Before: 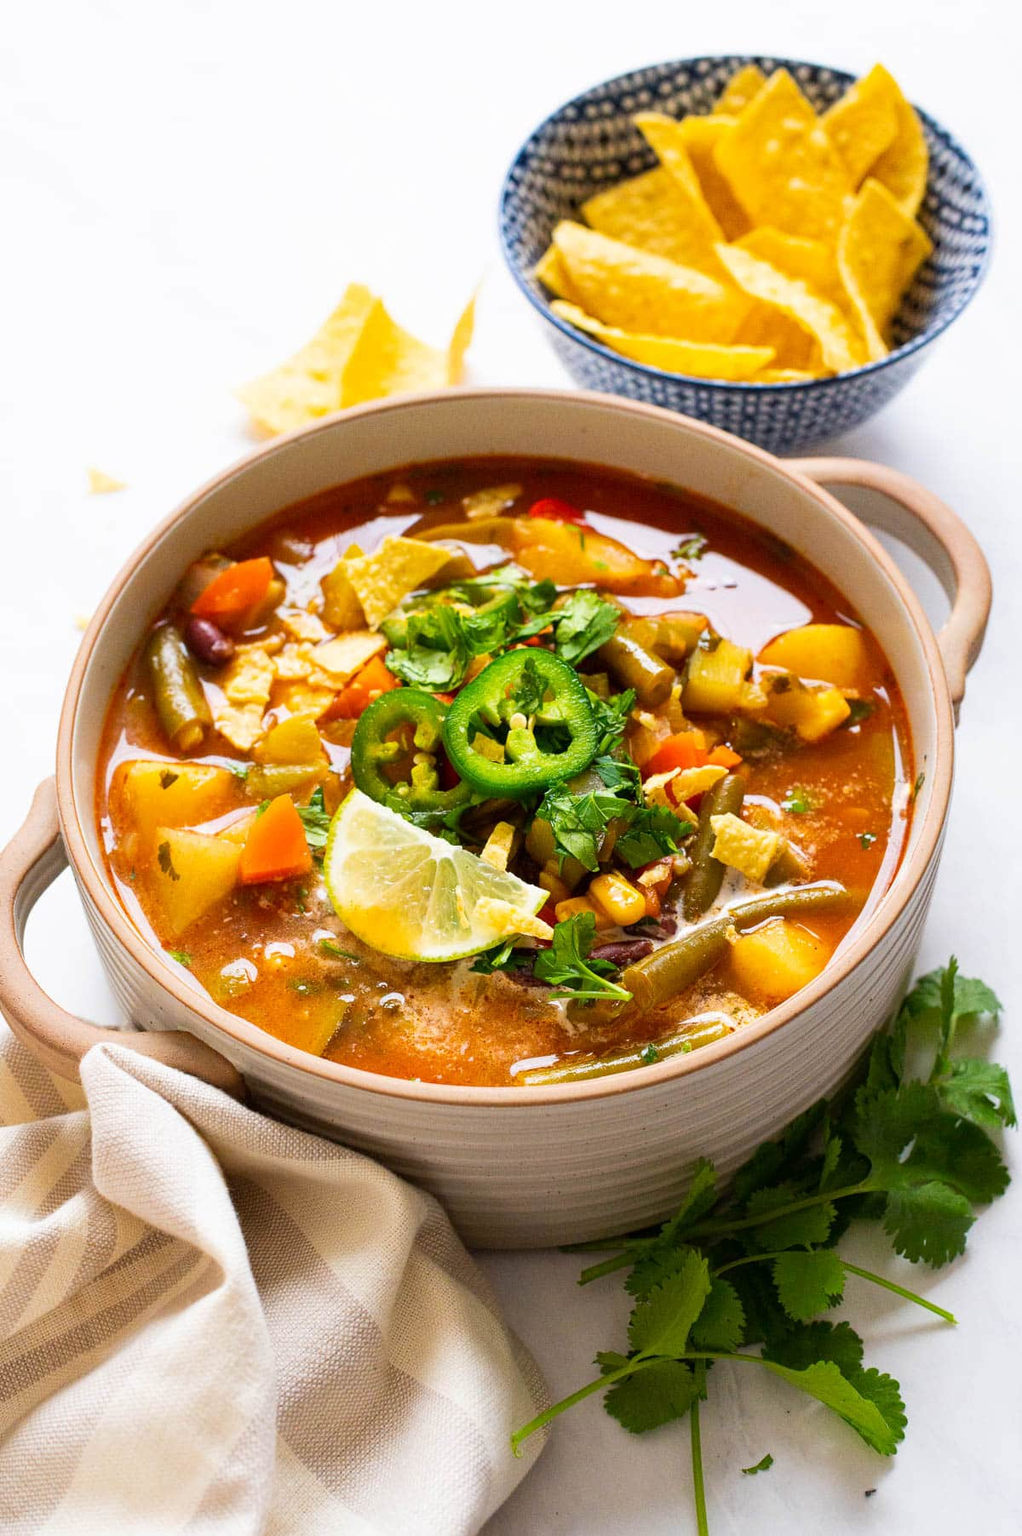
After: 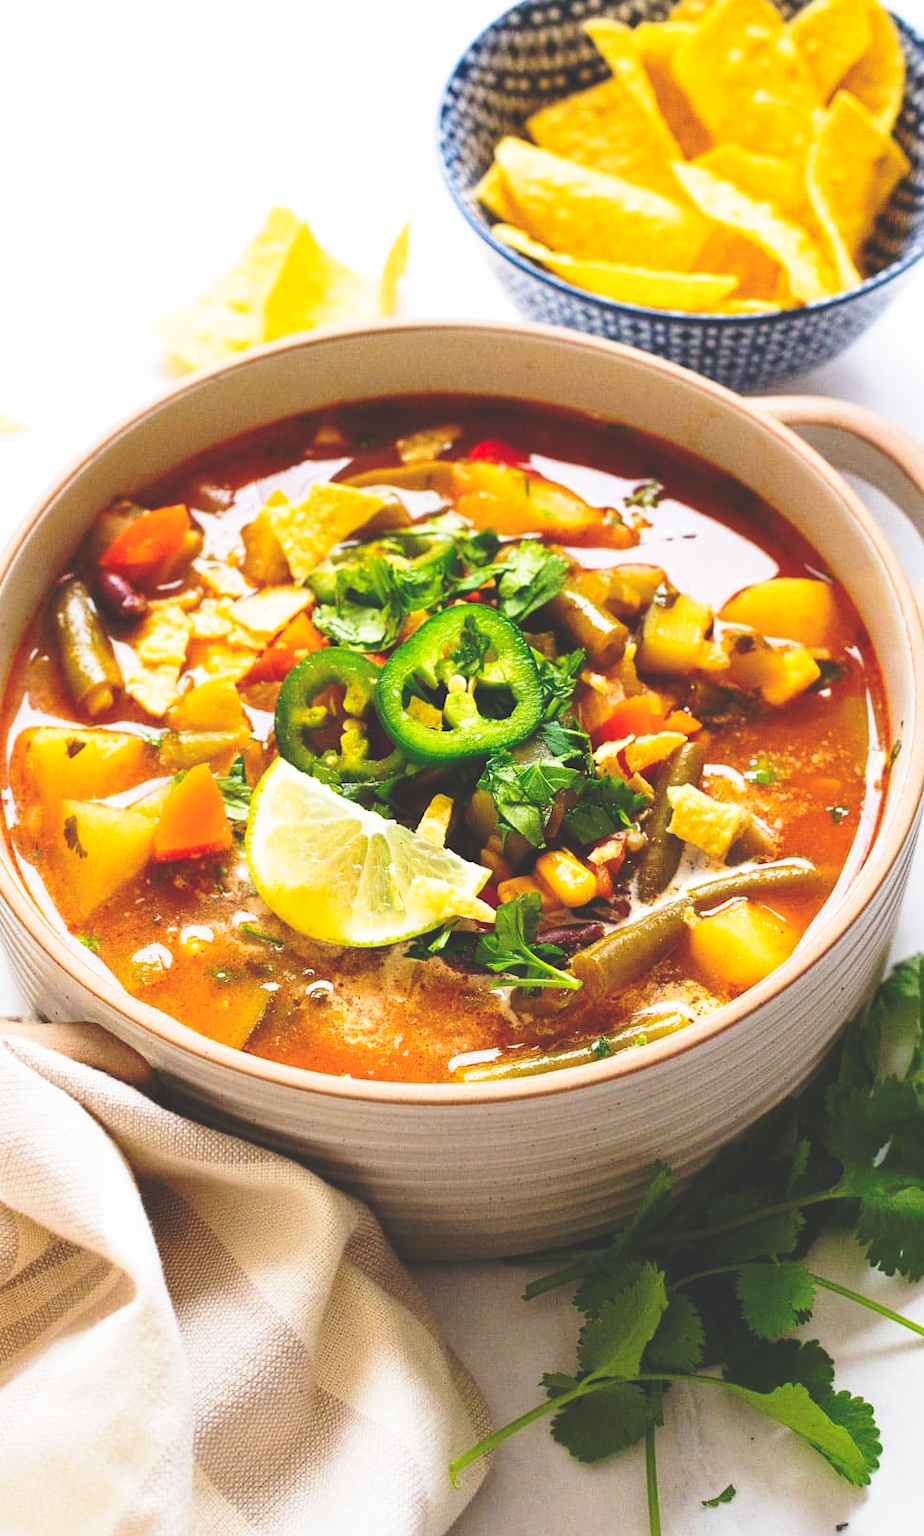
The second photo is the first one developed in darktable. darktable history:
base curve: curves: ch0 [(0, 0) (0.028, 0.03) (0.121, 0.232) (0.46, 0.748) (0.859, 0.968) (1, 1)], preserve colors none
rgb curve: curves: ch0 [(0, 0.186) (0.314, 0.284) (0.775, 0.708) (1, 1)], compensate middle gray true, preserve colors none
crop: left 9.807%, top 6.259%, right 7.334%, bottom 2.177%
